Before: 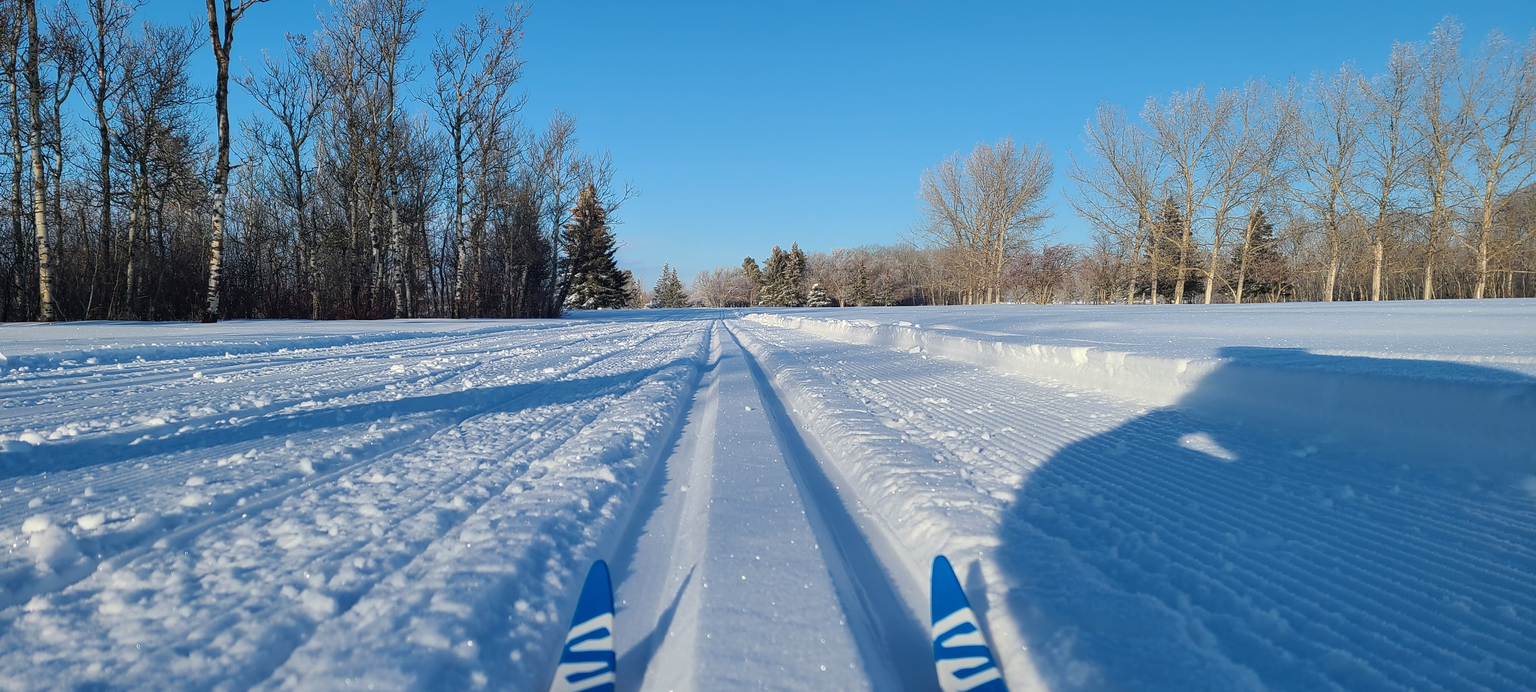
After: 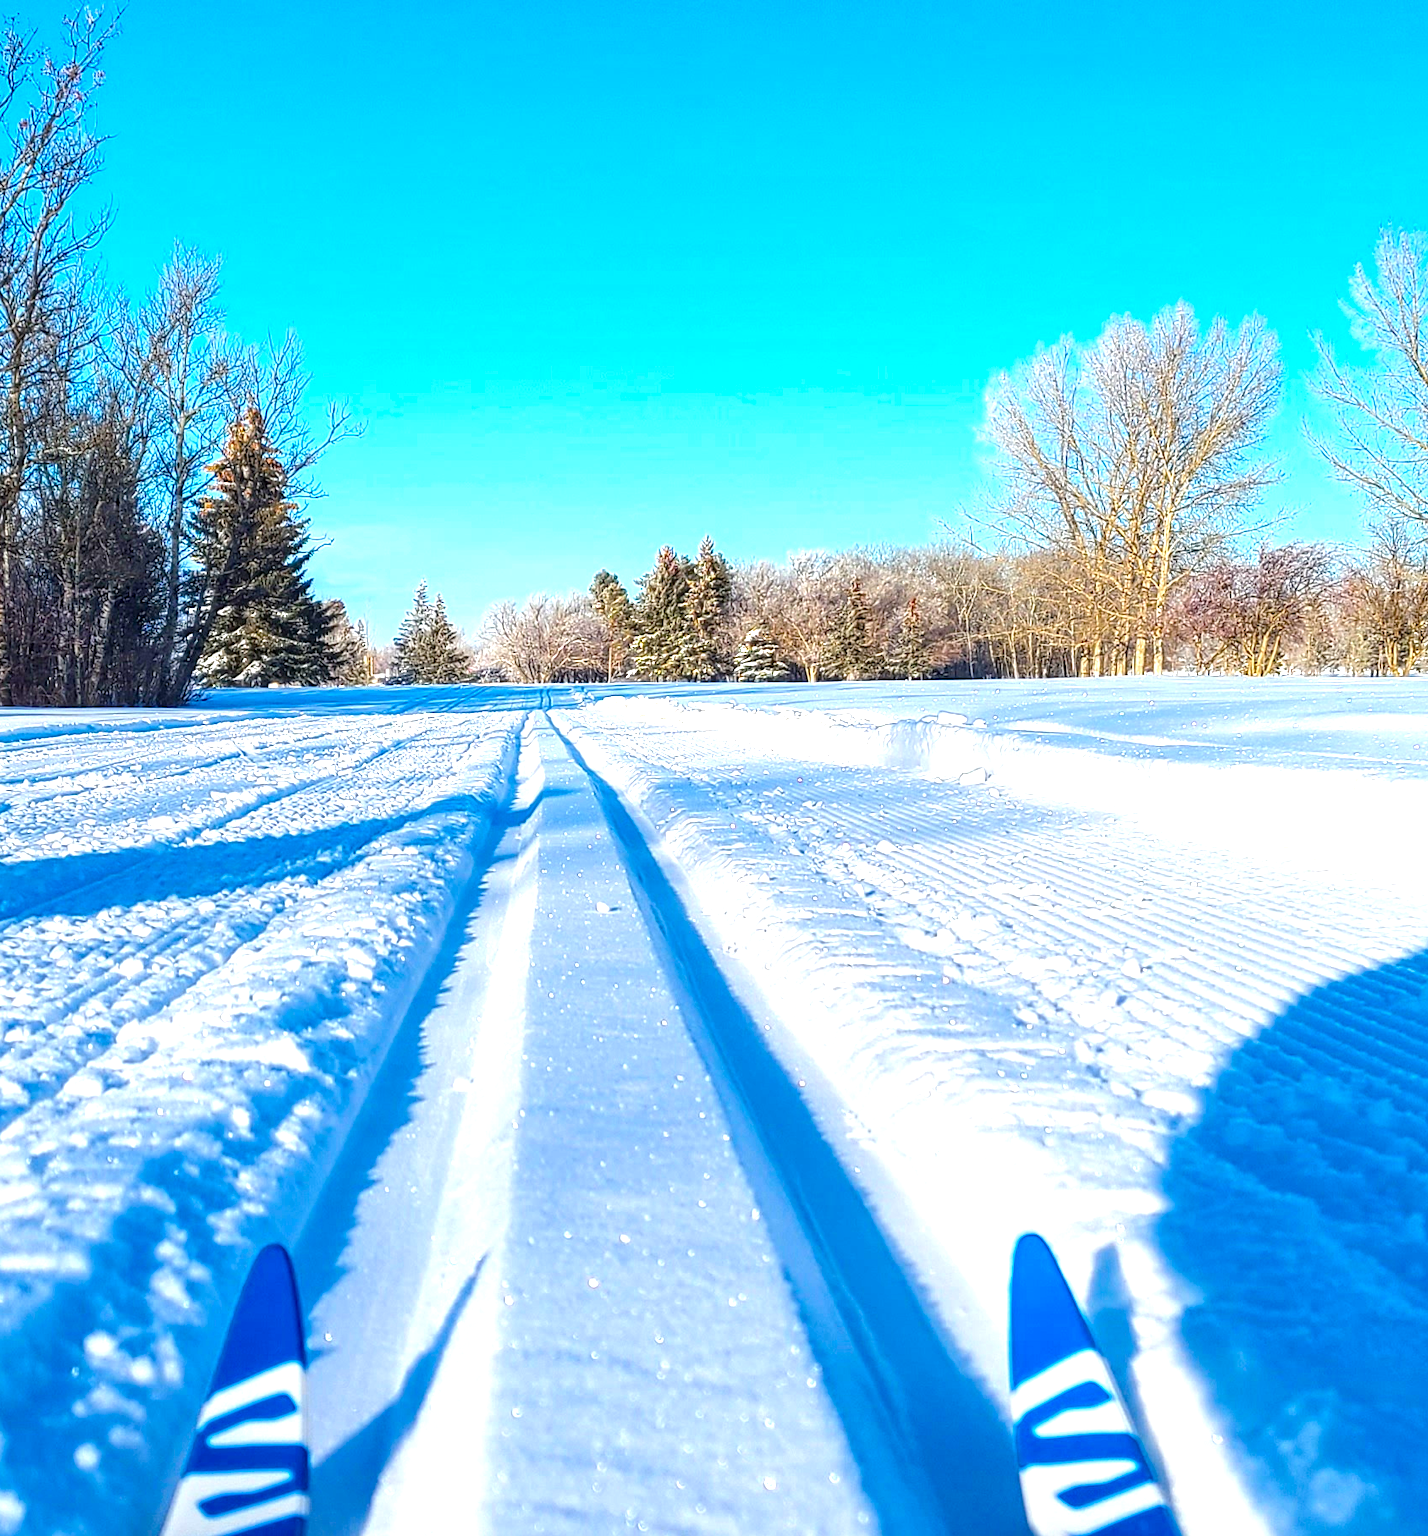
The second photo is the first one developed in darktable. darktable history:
exposure: black level correction 0, exposure 0.691 EV, compensate highlight preservation false
color balance rgb: power › hue 170.65°, linear chroma grading › global chroma 9.804%, perceptual saturation grading › global saturation 36.294%, perceptual saturation grading › shadows 34.799%, perceptual brilliance grading › global brilliance 11.675%
crop: left 31.034%, right 27.082%
local contrast: detail 130%
